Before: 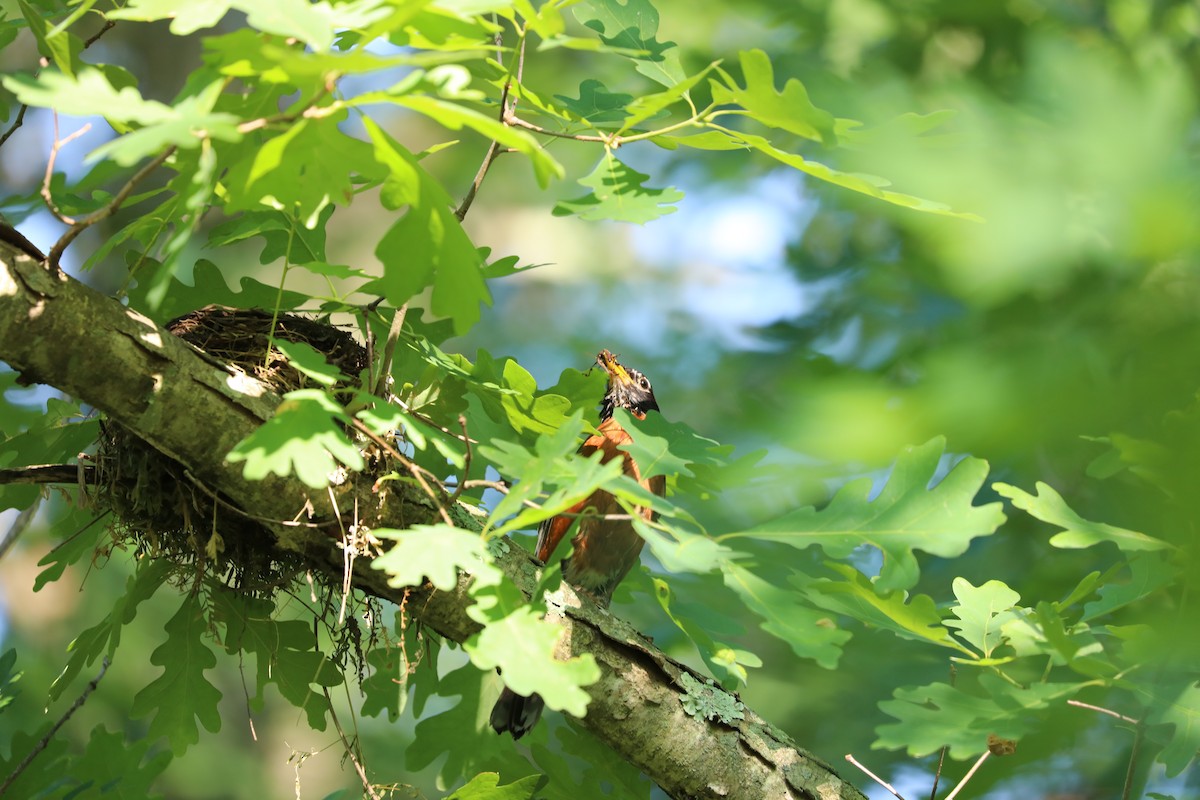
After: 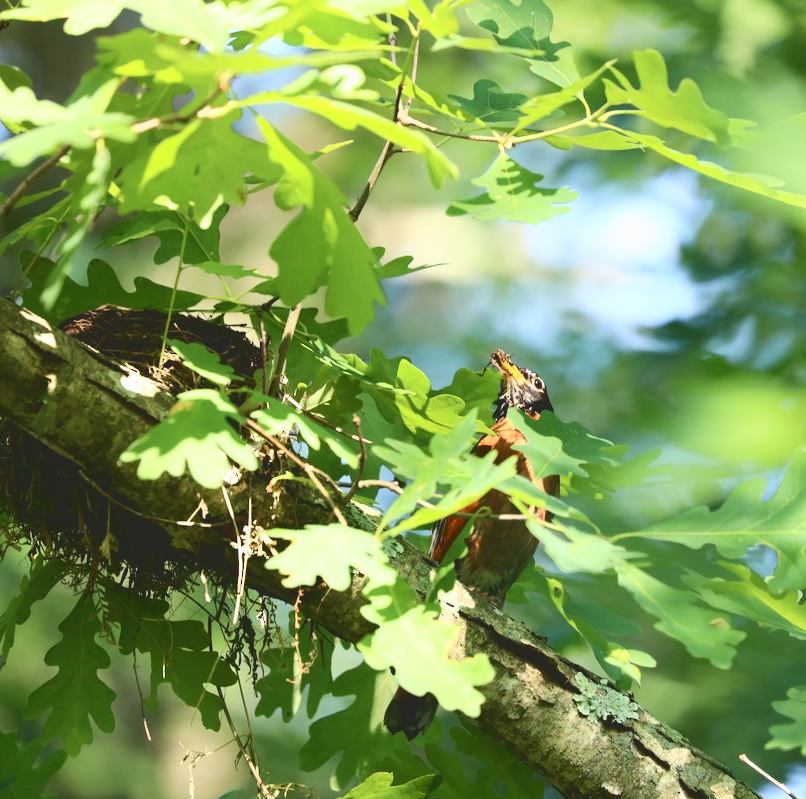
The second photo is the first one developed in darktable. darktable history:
crop and rotate: left 8.893%, right 23.888%
tone curve: curves: ch0 [(0, 0) (0.003, 0.147) (0.011, 0.147) (0.025, 0.147) (0.044, 0.147) (0.069, 0.147) (0.1, 0.15) (0.136, 0.158) (0.177, 0.174) (0.224, 0.198) (0.277, 0.241) (0.335, 0.292) (0.399, 0.361) (0.468, 0.452) (0.543, 0.568) (0.623, 0.679) (0.709, 0.793) (0.801, 0.886) (0.898, 0.966) (1, 1)], color space Lab, independent channels, preserve colors none
local contrast: mode bilateral grid, contrast 99, coarseness 100, detail 92%, midtone range 0.2
